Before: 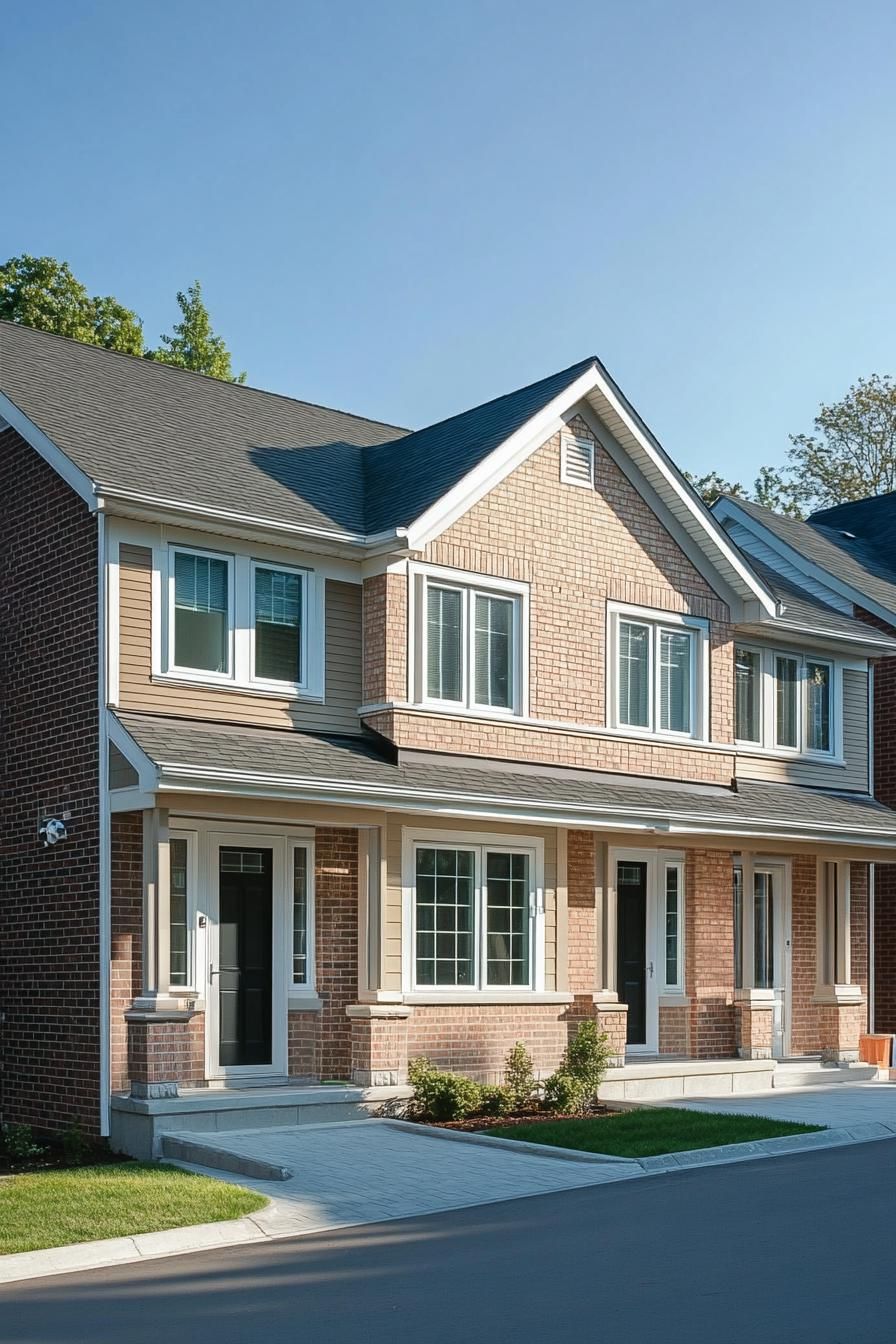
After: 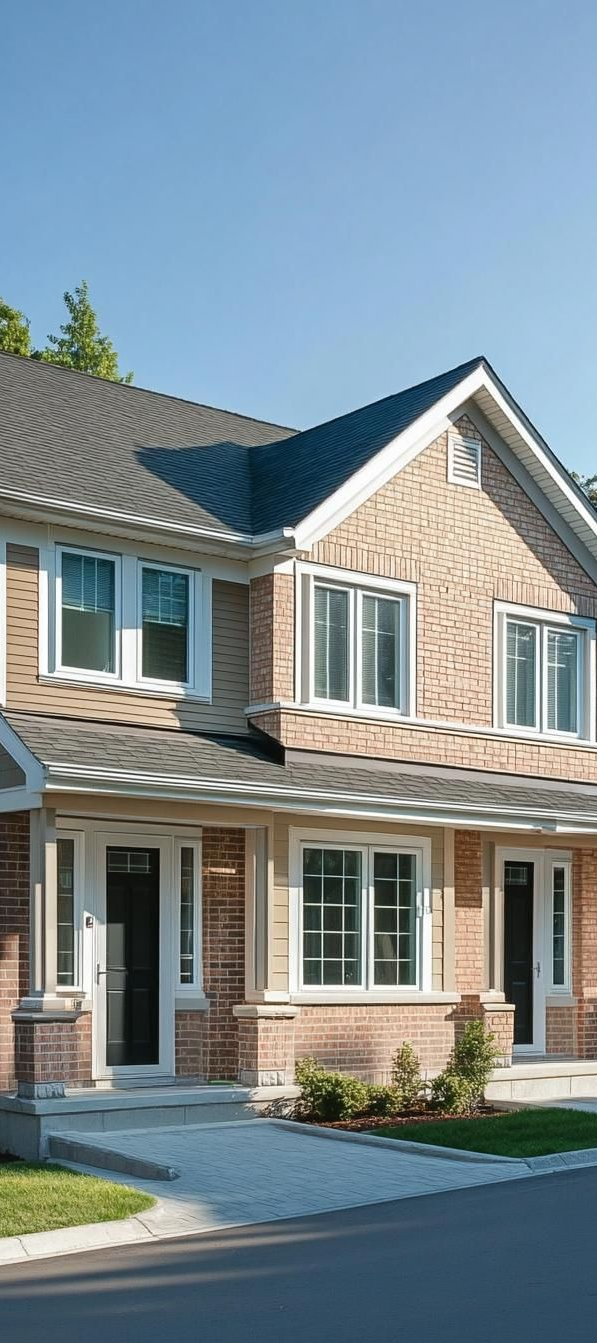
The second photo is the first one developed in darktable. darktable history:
crop and rotate: left 12.673%, right 20.66%
